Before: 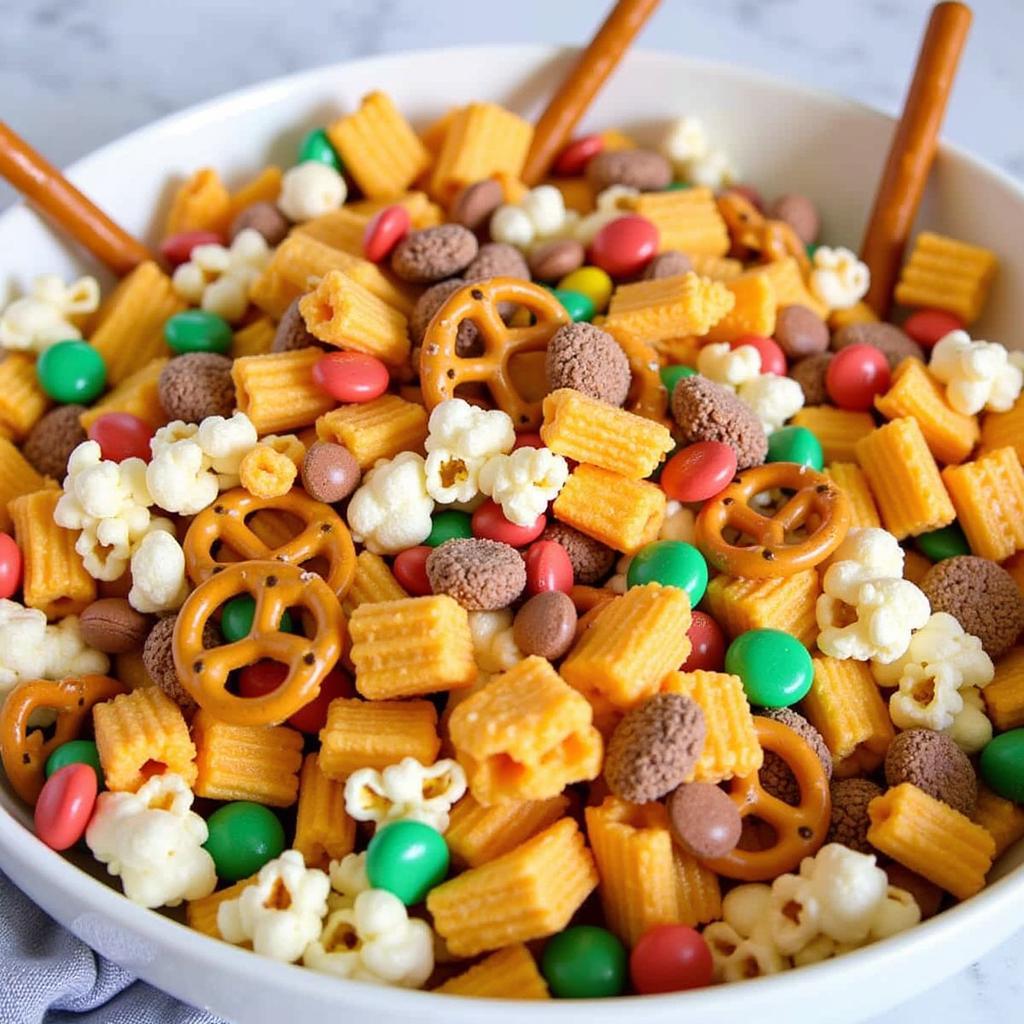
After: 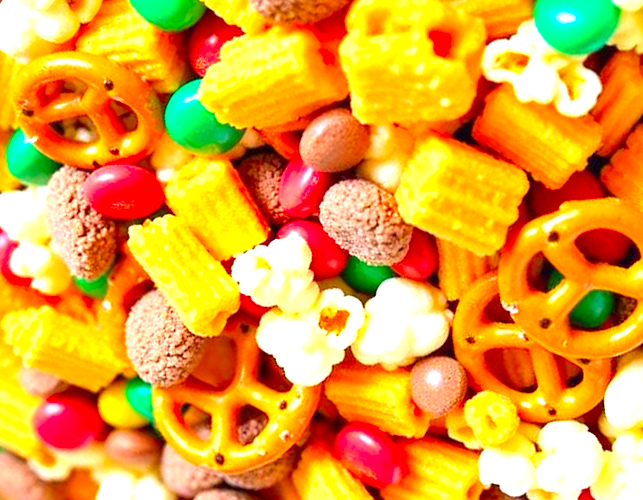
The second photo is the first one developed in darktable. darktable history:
exposure: black level correction 0, exposure 1.096 EV, compensate highlight preservation false
contrast brightness saturation: saturation 0.505
crop and rotate: angle 148.32°, left 9.164%, top 15.647%, right 4.409%, bottom 17.074%
